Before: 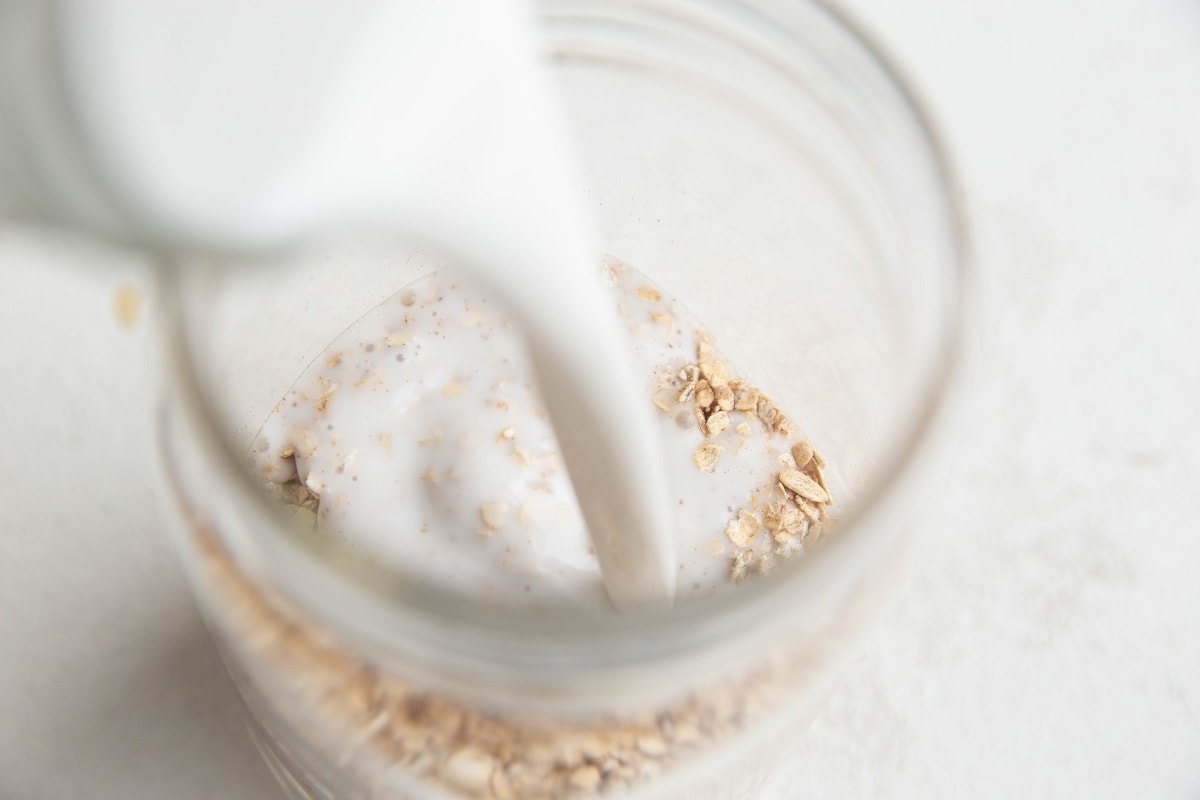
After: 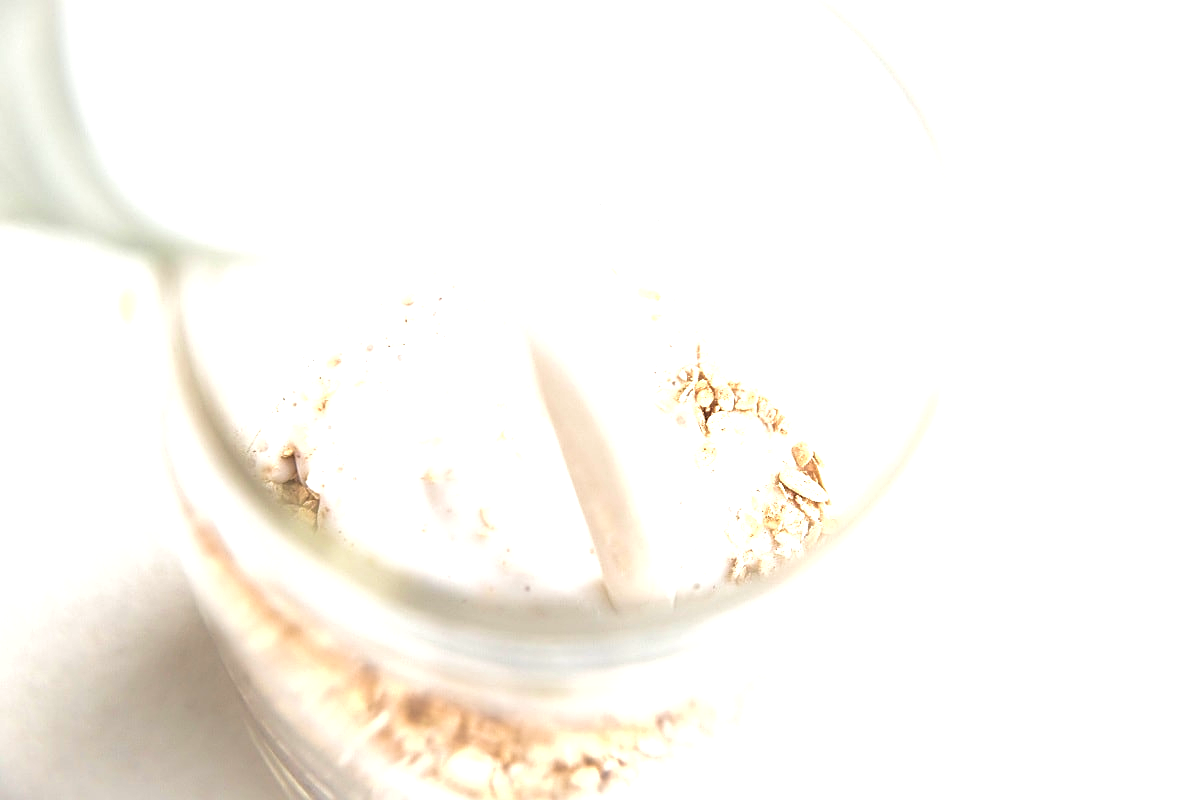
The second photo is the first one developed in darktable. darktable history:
exposure: black level correction 0, exposure 1.101 EV, compensate exposure bias true, compensate highlight preservation false
velvia: on, module defaults
sharpen: on, module defaults
tone equalizer: edges refinement/feathering 500, mask exposure compensation -1.57 EV, preserve details no
shadows and highlights: shadows 25.26, highlights -26.58
